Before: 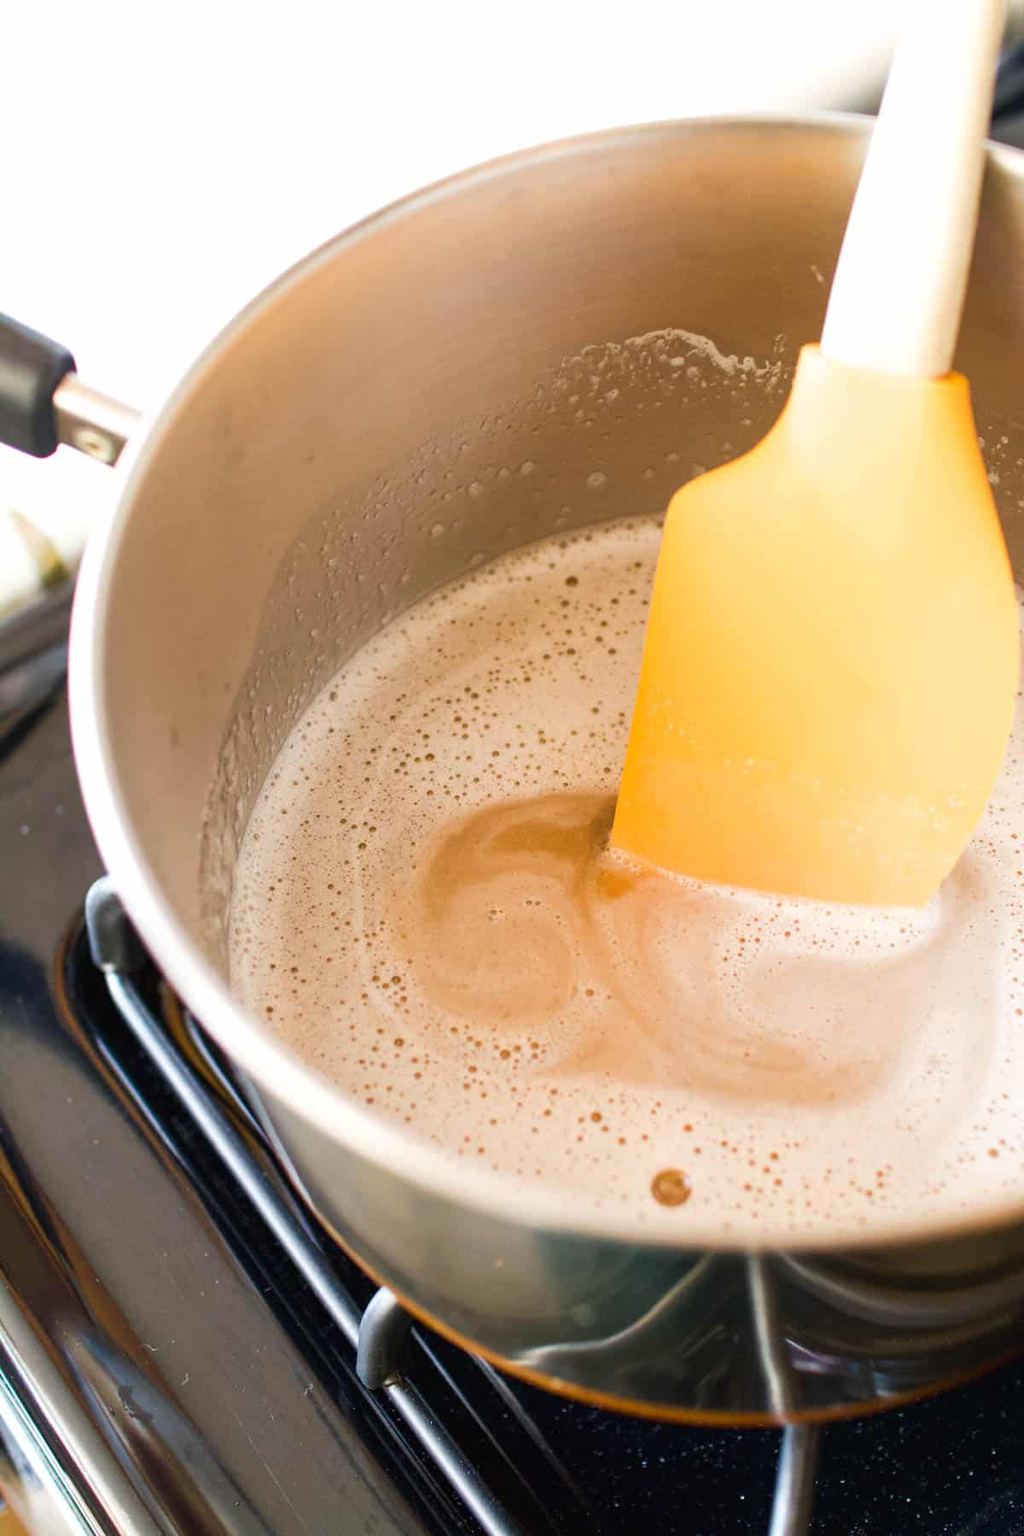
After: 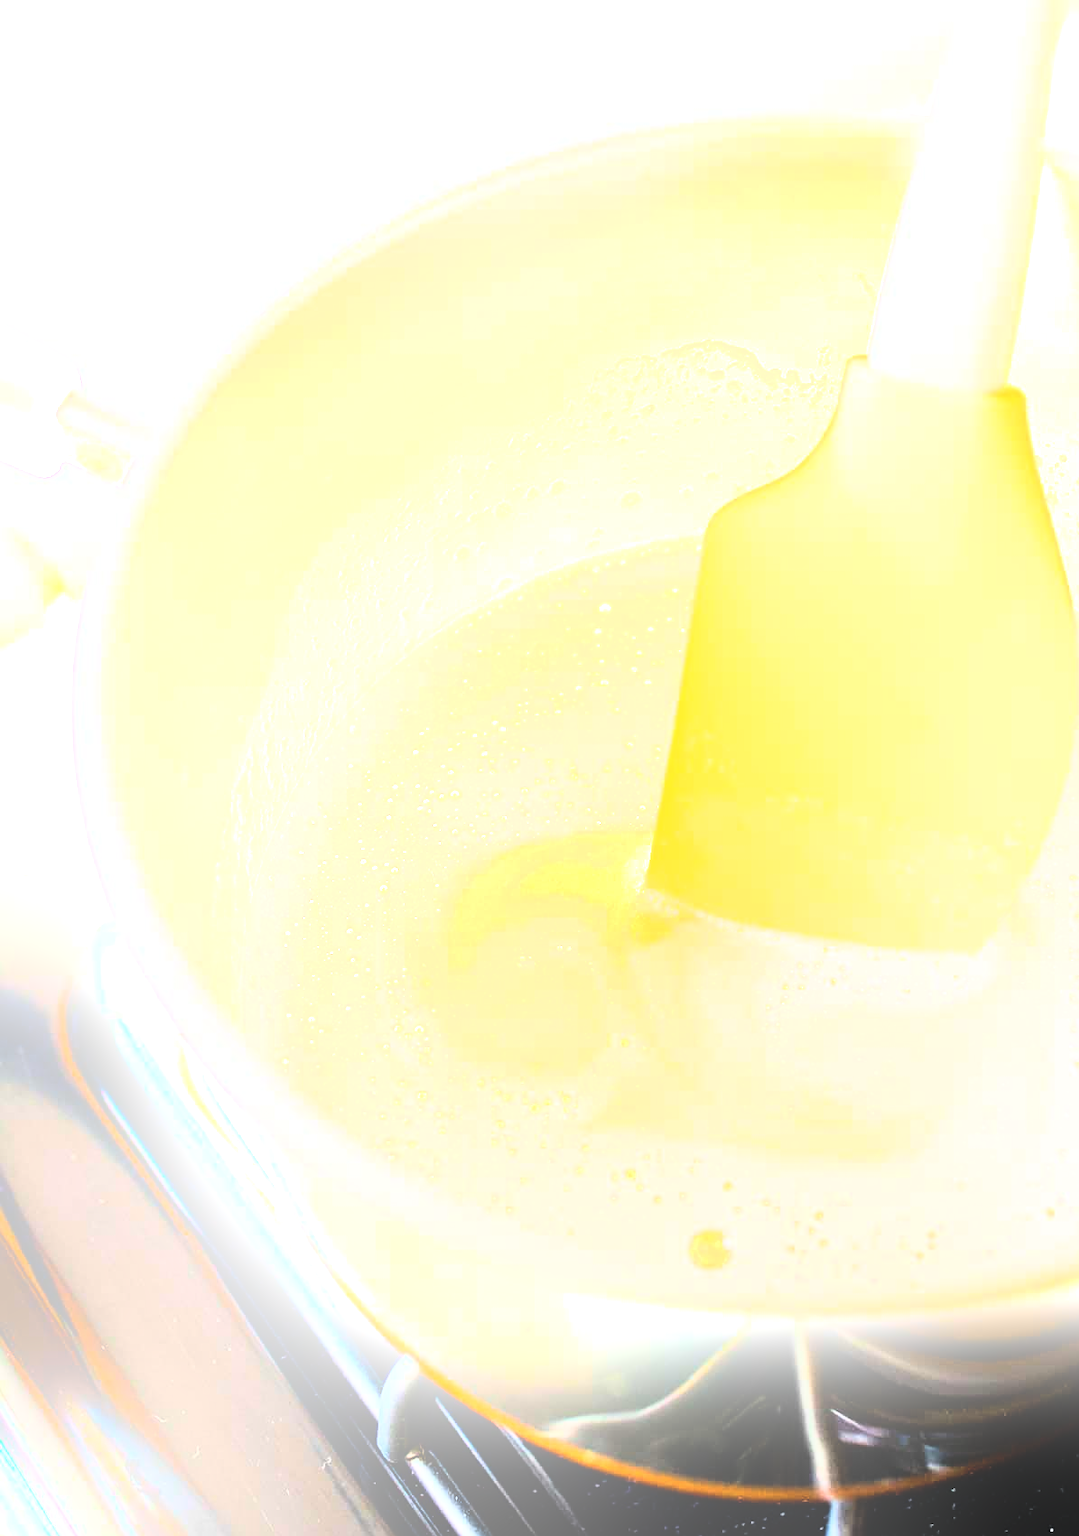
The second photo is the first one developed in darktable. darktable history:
sharpen: on, module defaults
rgb curve: curves: ch0 [(0, 0) (0.21, 0.15) (0.24, 0.21) (0.5, 0.75) (0.75, 0.96) (0.89, 0.99) (1, 1)]; ch1 [(0, 0.02) (0.21, 0.13) (0.25, 0.2) (0.5, 0.67) (0.75, 0.9) (0.89, 0.97) (1, 1)]; ch2 [(0, 0.02) (0.21, 0.13) (0.25, 0.2) (0.5, 0.67) (0.75, 0.9) (0.89, 0.97) (1, 1)], compensate middle gray true
crop: top 0.448%, right 0.264%, bottom 5.045%
bloom: size 25%, threshold 5%, strength 90%
